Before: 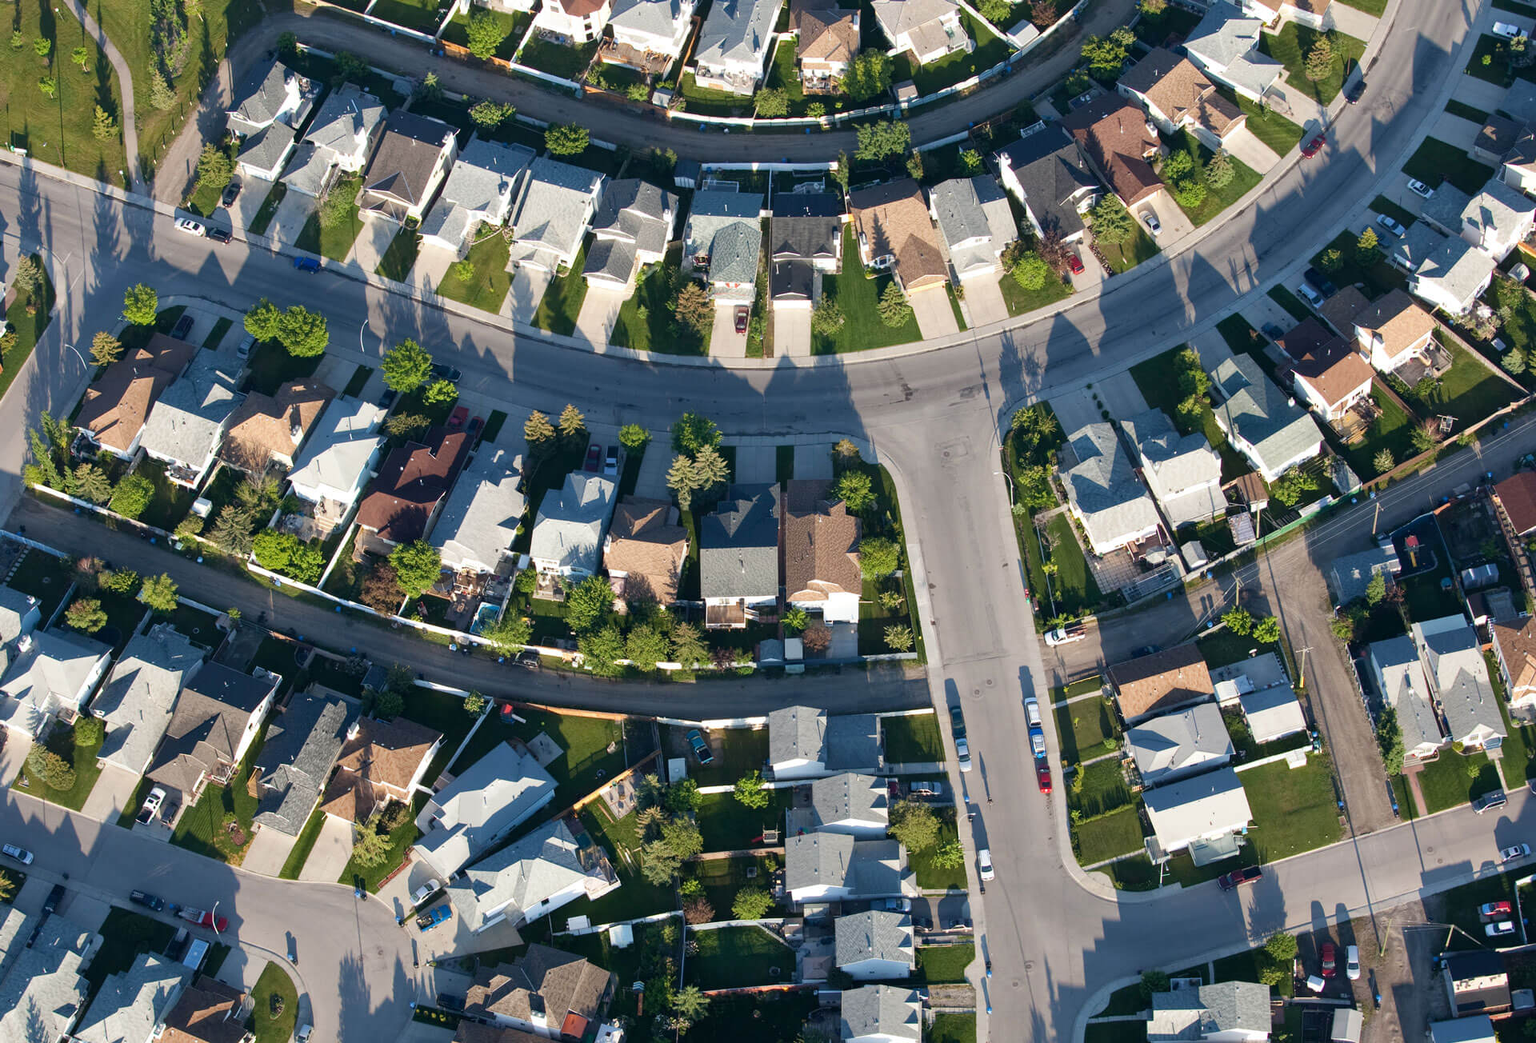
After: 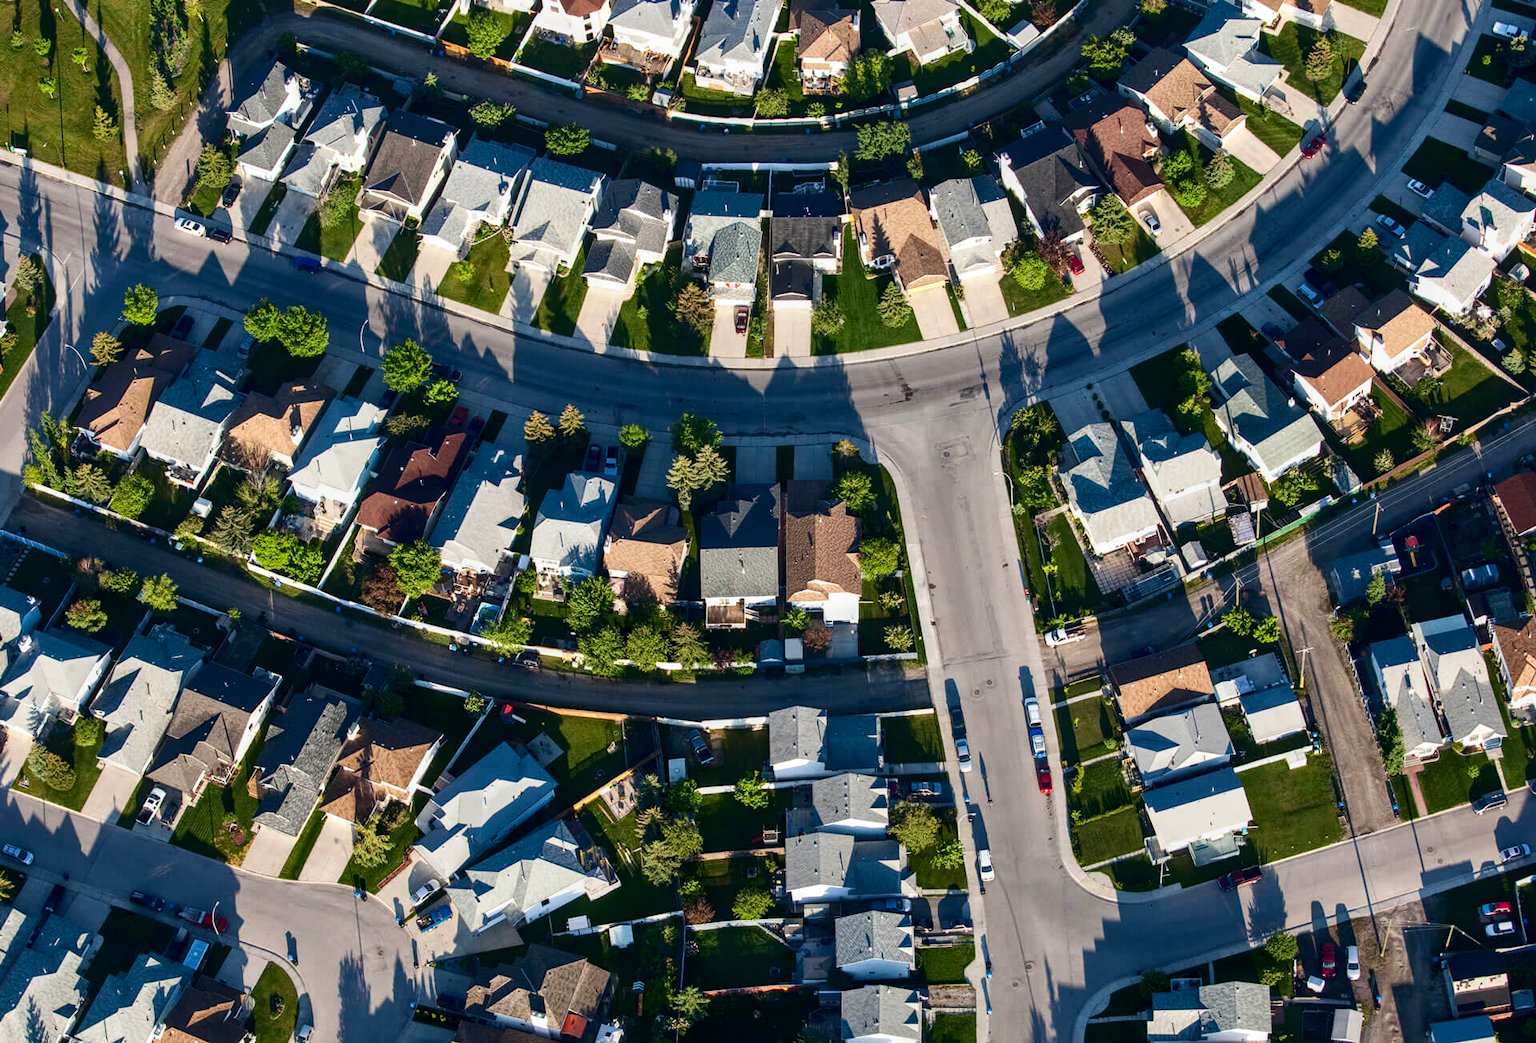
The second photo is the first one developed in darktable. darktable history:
local contrast: on, module defaults
contrast brightness saturation: contrast 0.194, brightness -0.111, saturation 0.208
